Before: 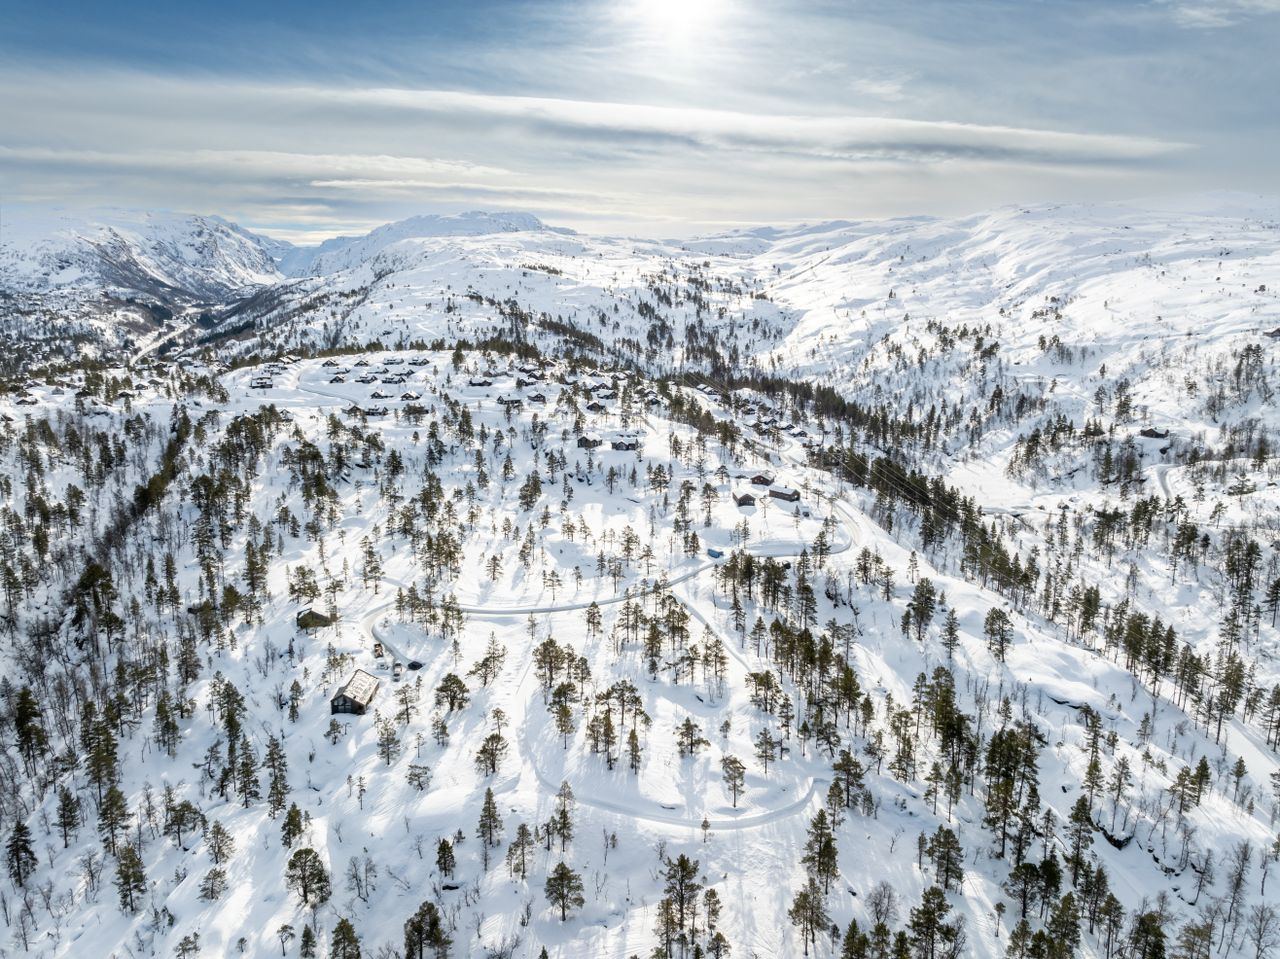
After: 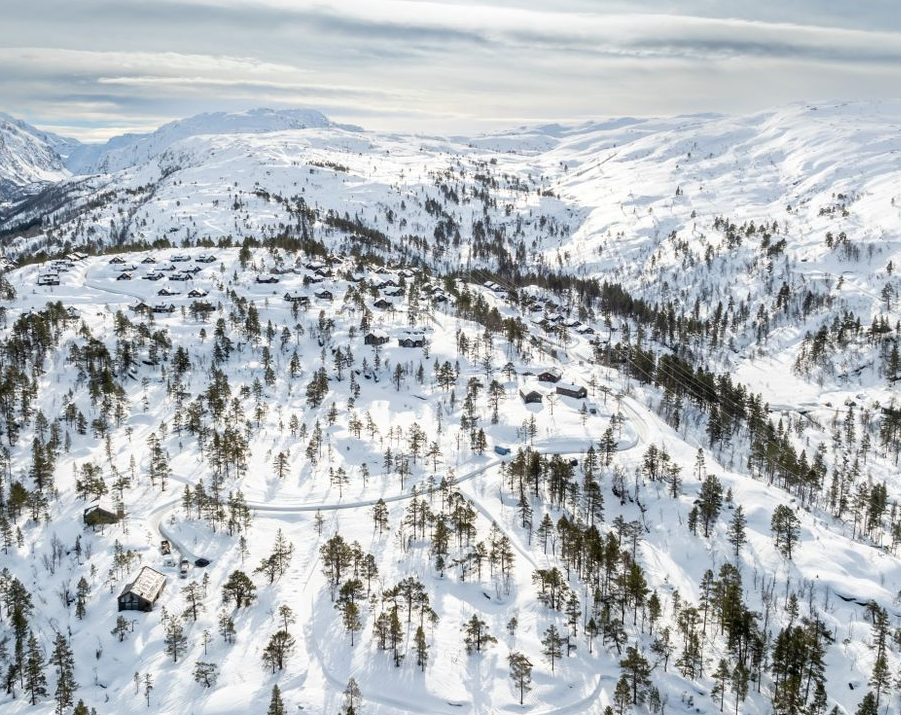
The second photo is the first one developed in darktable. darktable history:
crop and rotate: left 16.714%, top 10.814%, right 12.86%, bottom 14.57%
